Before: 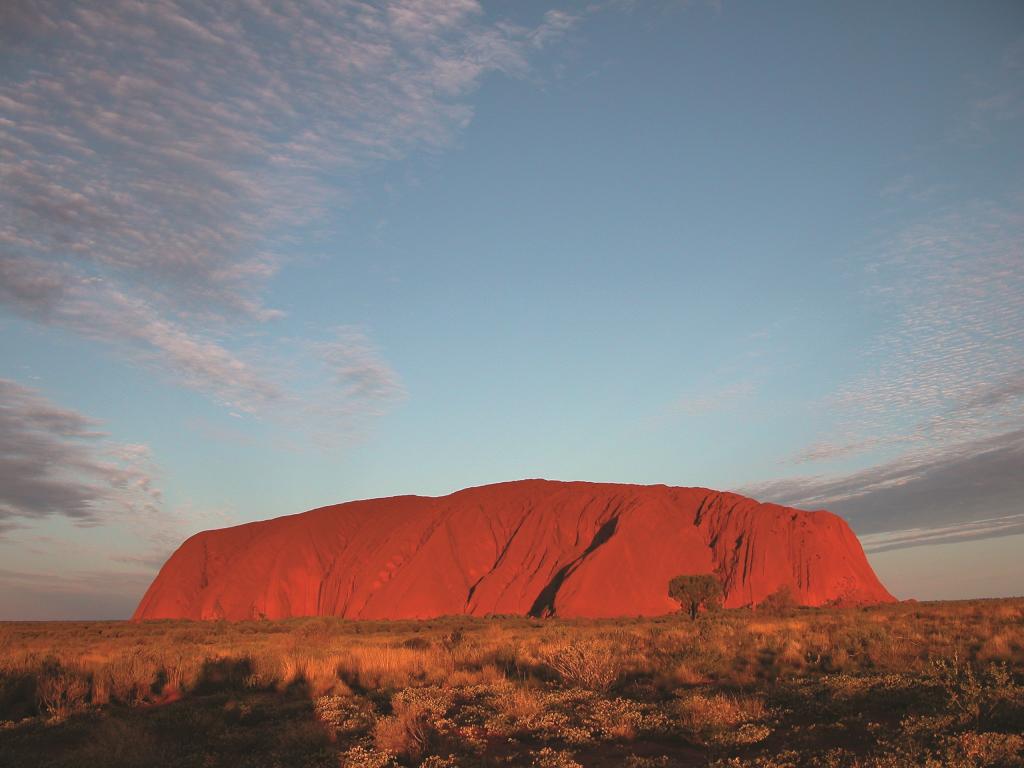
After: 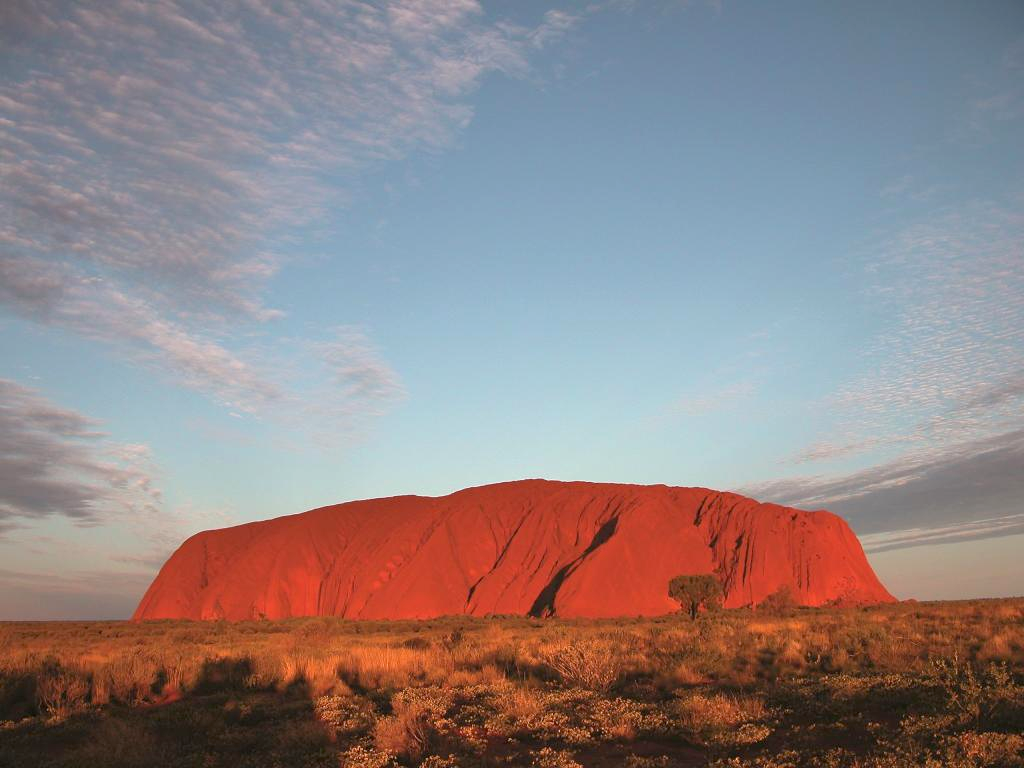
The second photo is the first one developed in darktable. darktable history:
bloom: size 9%, threshold 100%, strength 7%
exposure: black level correction 0.005, exposure 0.286 EV, compensate highlight preservation false
